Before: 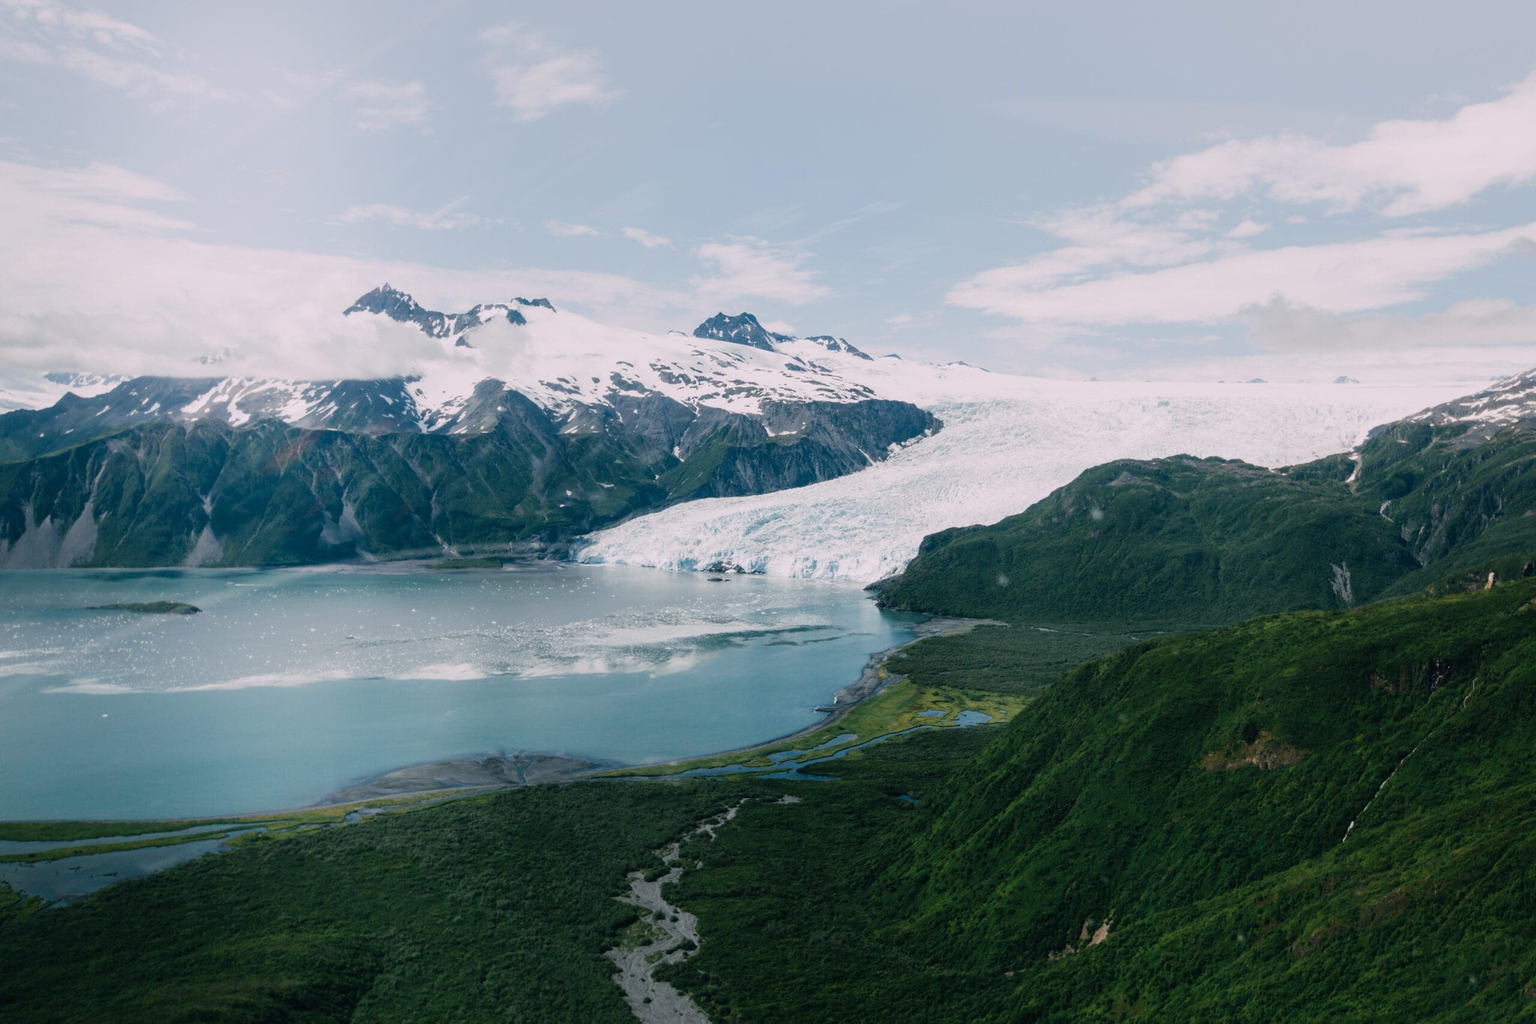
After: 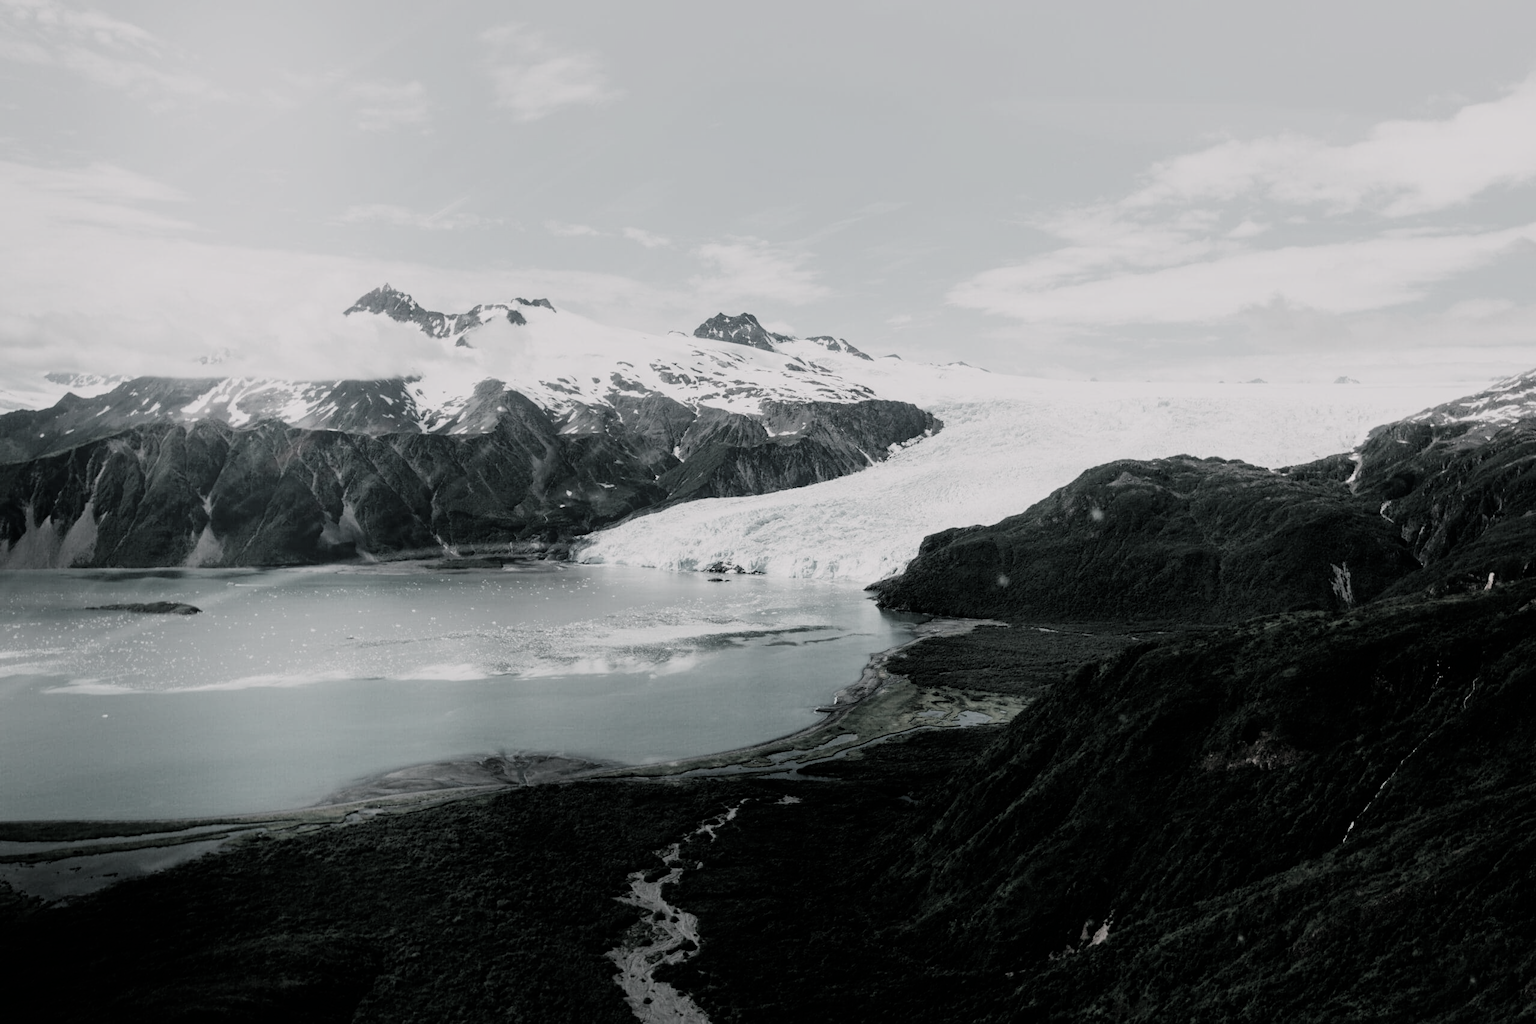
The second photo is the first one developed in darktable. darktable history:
color contrast: green-magenta contrast 0.3, blue-yellow contrast 0.15
filmic rgb: black relative exposure -5 EV, hardness 2.88, contrast 1.4
